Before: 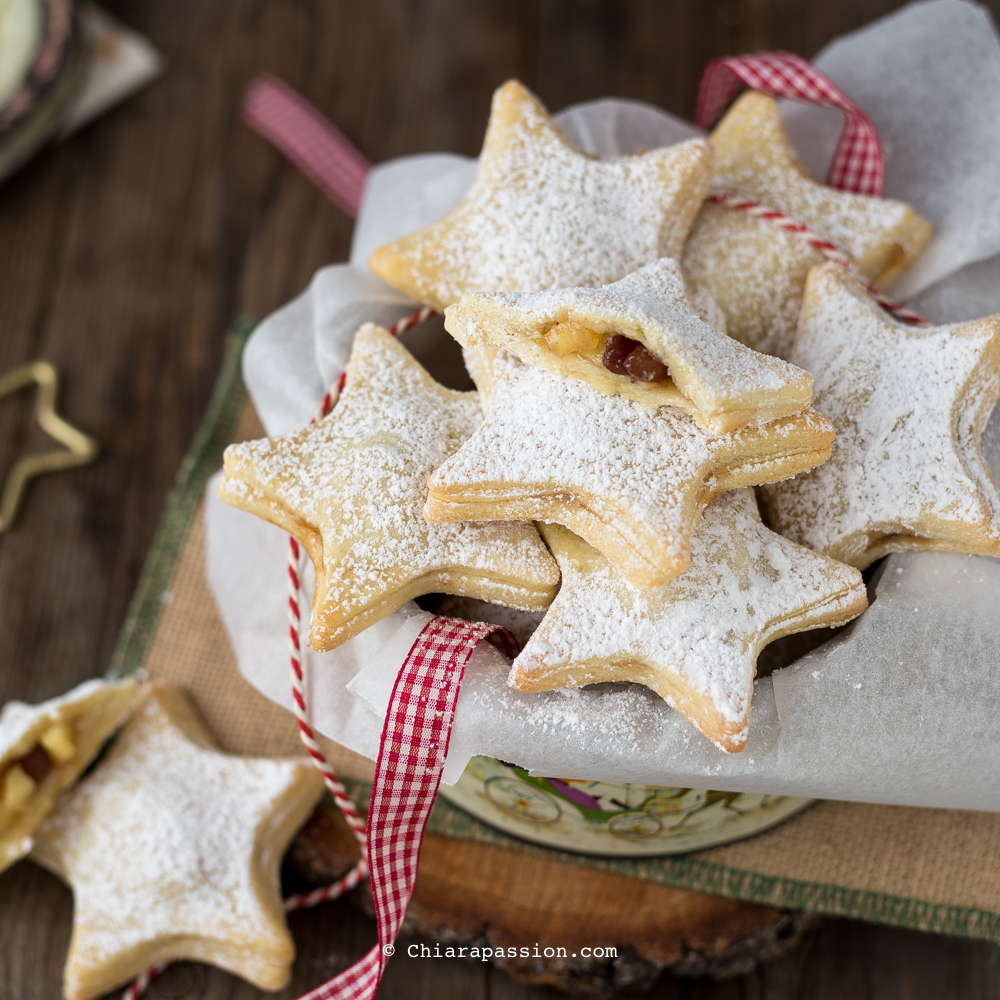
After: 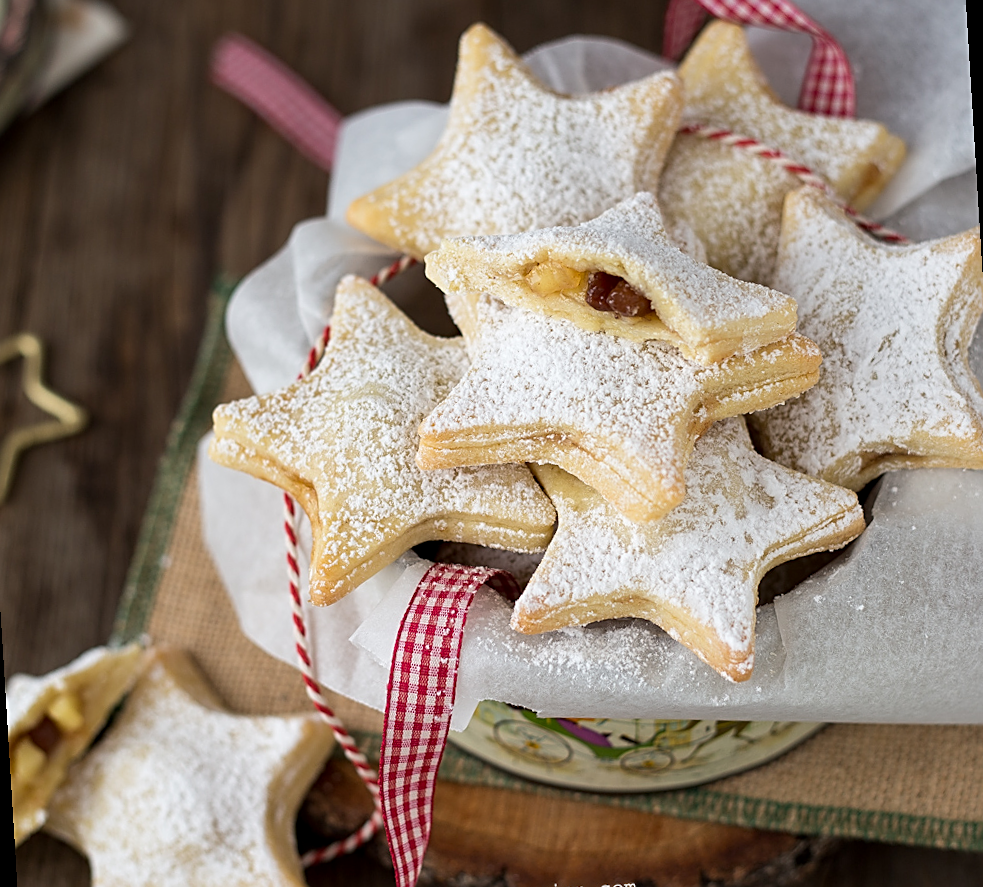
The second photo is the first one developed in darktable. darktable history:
exposure: black level correction 0.001, exposure 0.014 EV, compensate highlight preservation false
rotate and perspective: rotation -3.52°, crop left 0.036, crop right 0.964, crop top 0.081, crop bottom 0.919
sharpen: on, module defaults
